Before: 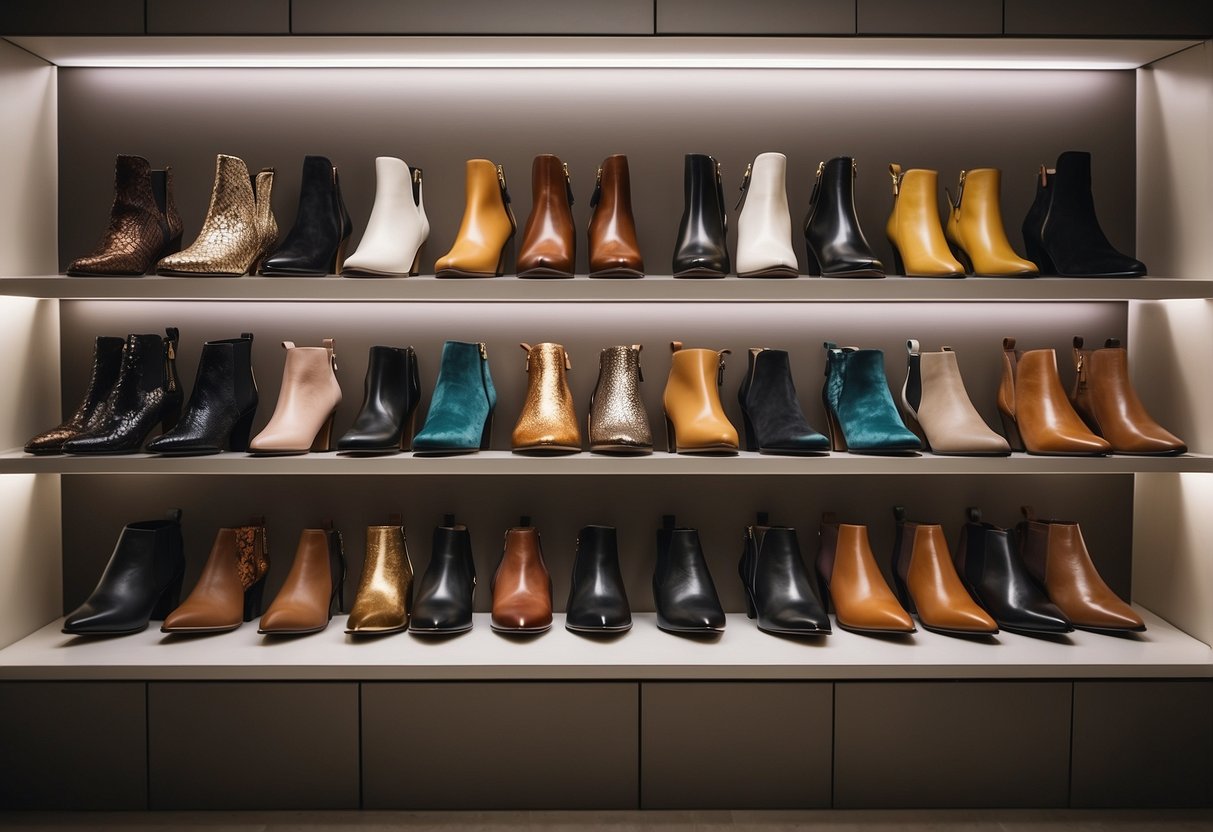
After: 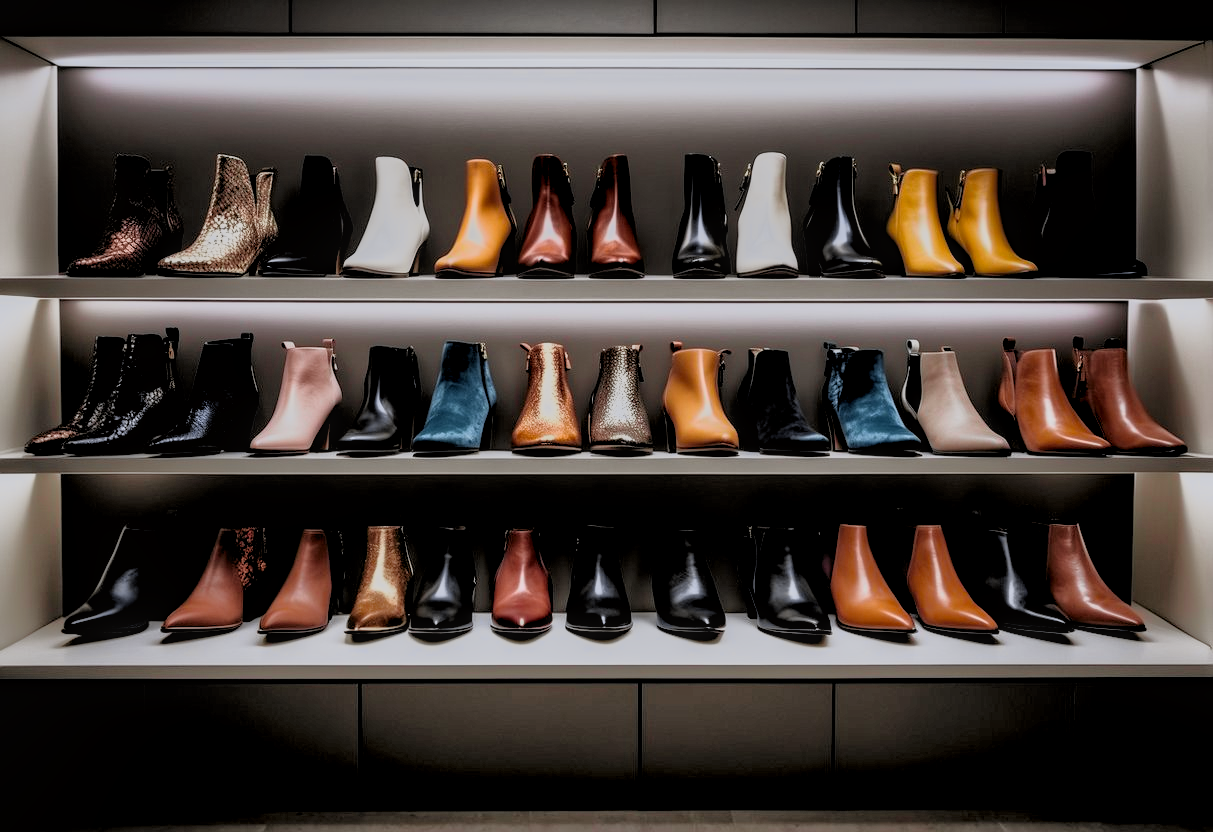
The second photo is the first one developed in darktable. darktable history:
exposure: compensate highlight preservation false
local contrast: on, module defaults
tone equalizer: -7 EV -0.63 EV, -6 EV 1 EV, -5 EV -0.45 EV, -4 EV 0.43 EV, -3 EV 0.41 EV, -2 EV 0.15 EV, -1 EV -0.15 EV, +0 EV -0.39 EV, smoothing diameter 25%, edges refinement/feathering 10, preserve details guided filter
rgb levels: levels [[0.029, 0.461, 0.922], [0, 0.5, 1], [0, 0.5, 1]]
tone curve: curves: ch0 [(0, 0) (0.087, 0.054) (0.281, 0.245) (0.506, 0.526) (0.8, 0.824) (0.994, 0.955)]; ch1 [(0, 0) (0.27, 0.195) (0.406, 0.435) (0.452, 0.474) (0.495, 0.5) (0.514, 0.508) (0.537, 0.556) (0.654, 0.689) (1, 1)]; ch2 [(0, 0) (0.269, 0.299) (0.459, 0.441) (0.498, 0.499) (0.523, 0.52) (0.551, 0.549) (0.633, 0.625) (0.659, 0.681) (0.718, 0.764) (1, 1)], color space Lab, independent channels, preserve colors none
white balance: red 0.967, blue 1.049
filmic rgb: black relative exposure -7.65 EV, white relative exposure 4.56 EV, hardness 3.61
